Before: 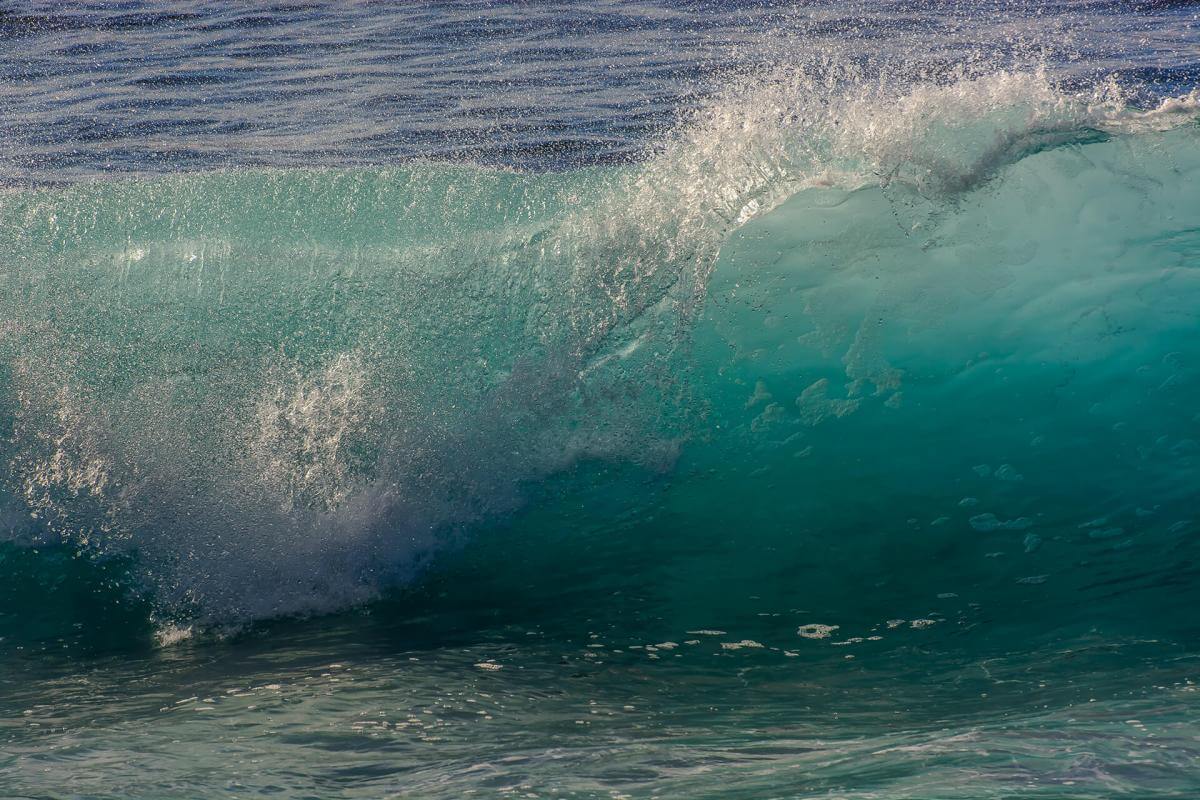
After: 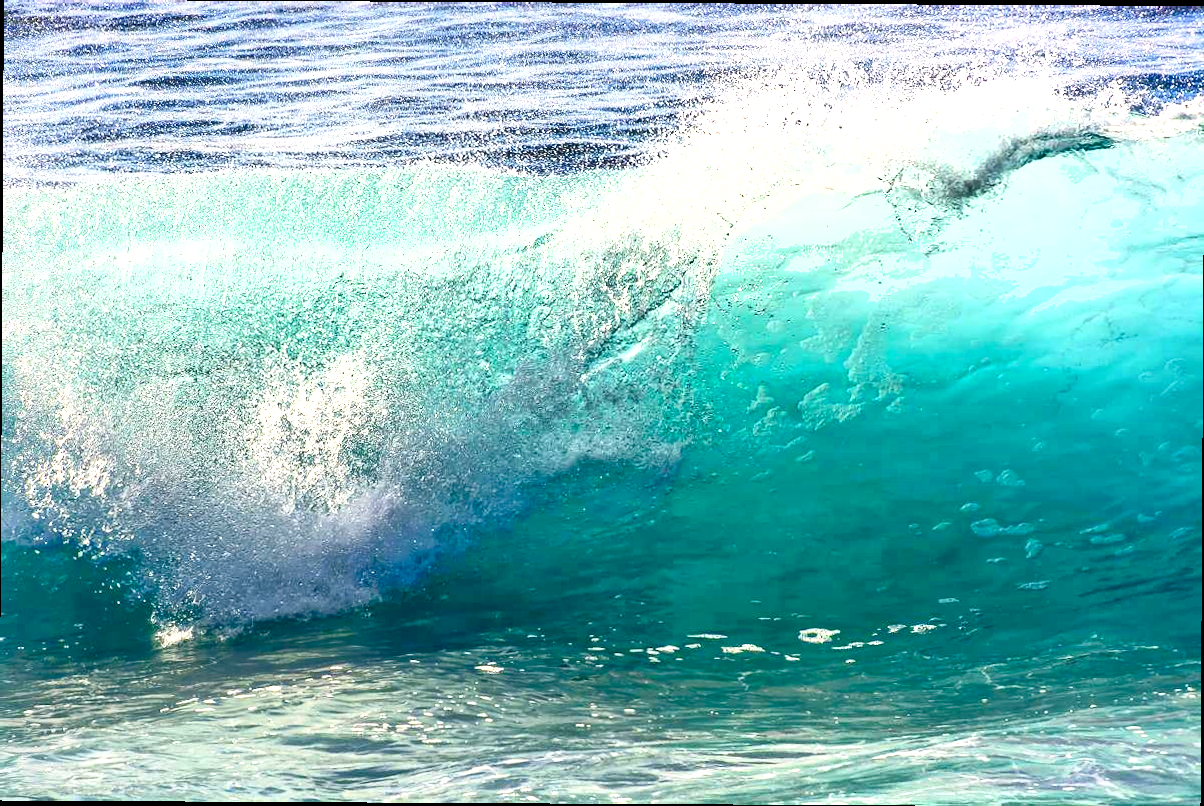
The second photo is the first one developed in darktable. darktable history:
crop and rotate: angle -0.314°
shadows and highlights: radius 107.89, shadows 23.95, highlights -58.11, low approximation 0.01, soften with gaussian
color balance rgb: shadows lift › chroma 0.704%, shadows lift › hue 112.29°, power › hue 330.07°, perceptual saturation grading › global saturation 0.792%, perceptual saturation grading › highlights -19.73%, perceptual saturation grading › shadows 19.733%, global vibrance 14.474%
contrast brightness saturation: contrast 0.196, brightness -0.109, saturation 0.105
exposure: exposure 1.99 EV, compensate exposure bias true, compensate highlight preservation false
tone equalizer: -7 EV 0.141 EV, -6 EV 0.59 EV, -5 EV 1.15 EV, -4 EV 1.32 EV, -3 EV 1.12 EV, -2 EV 0.6 EV, -1 EV 0.153 EV
